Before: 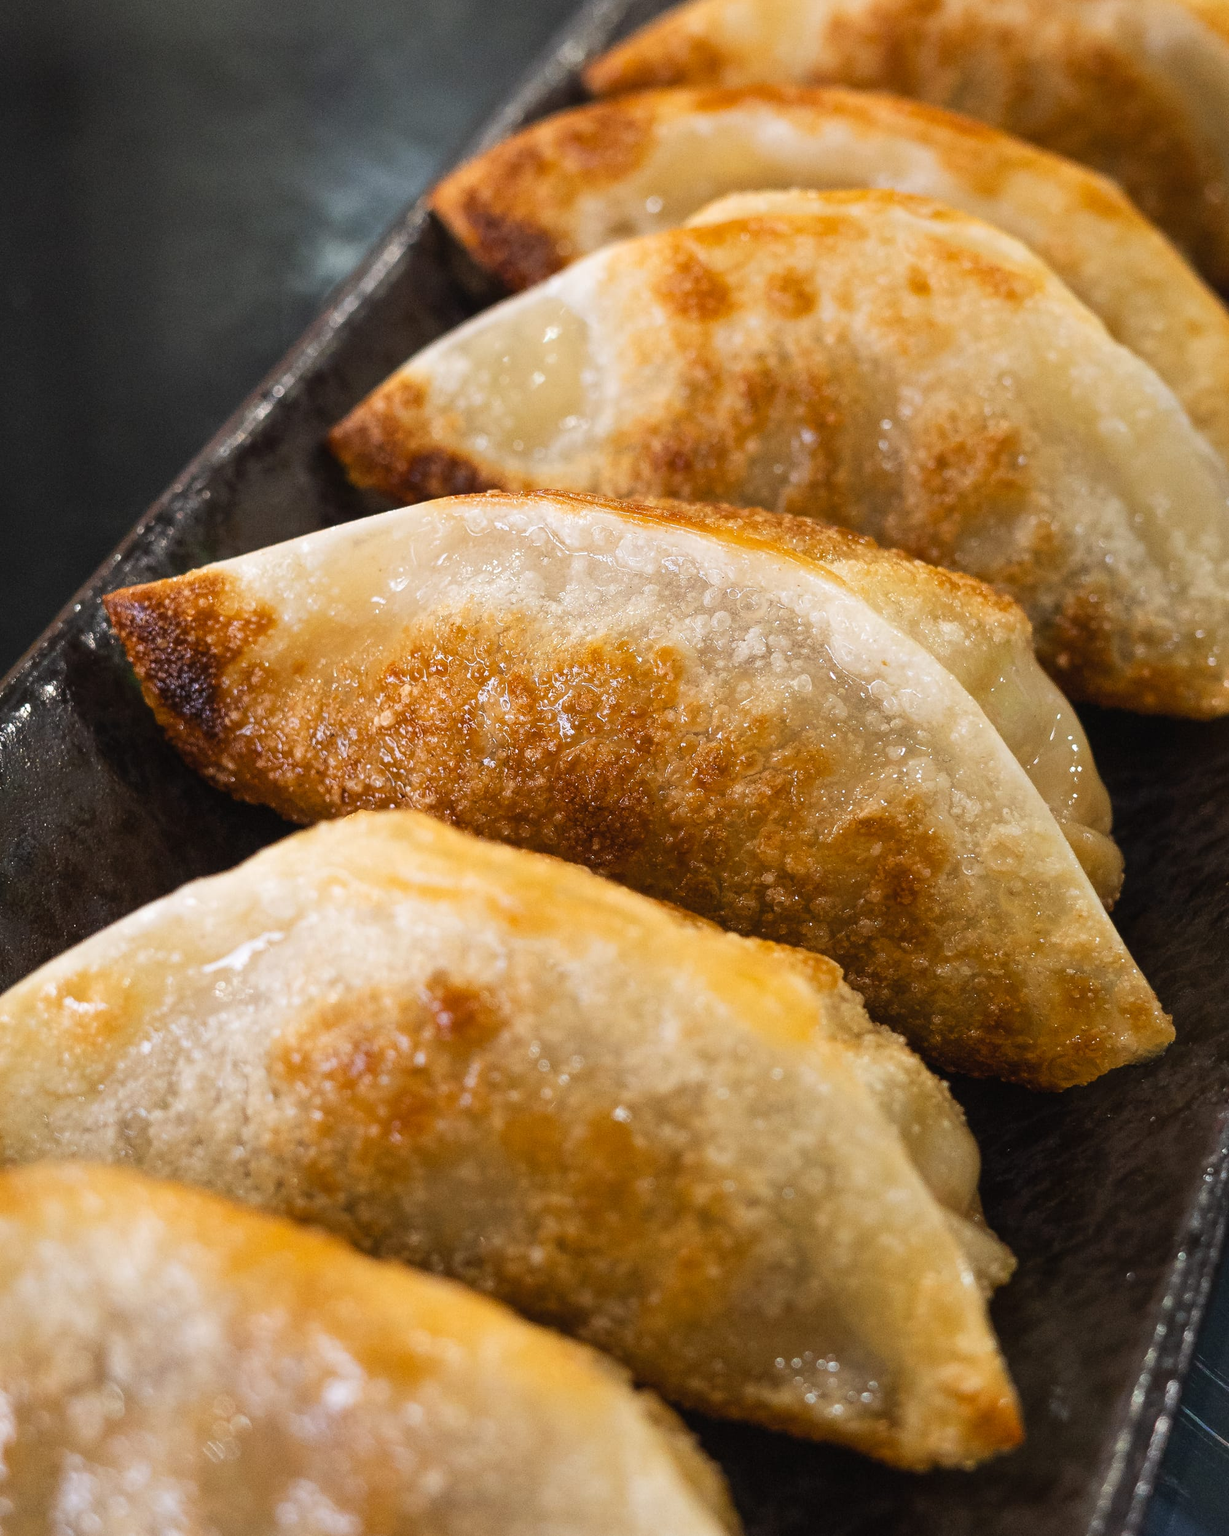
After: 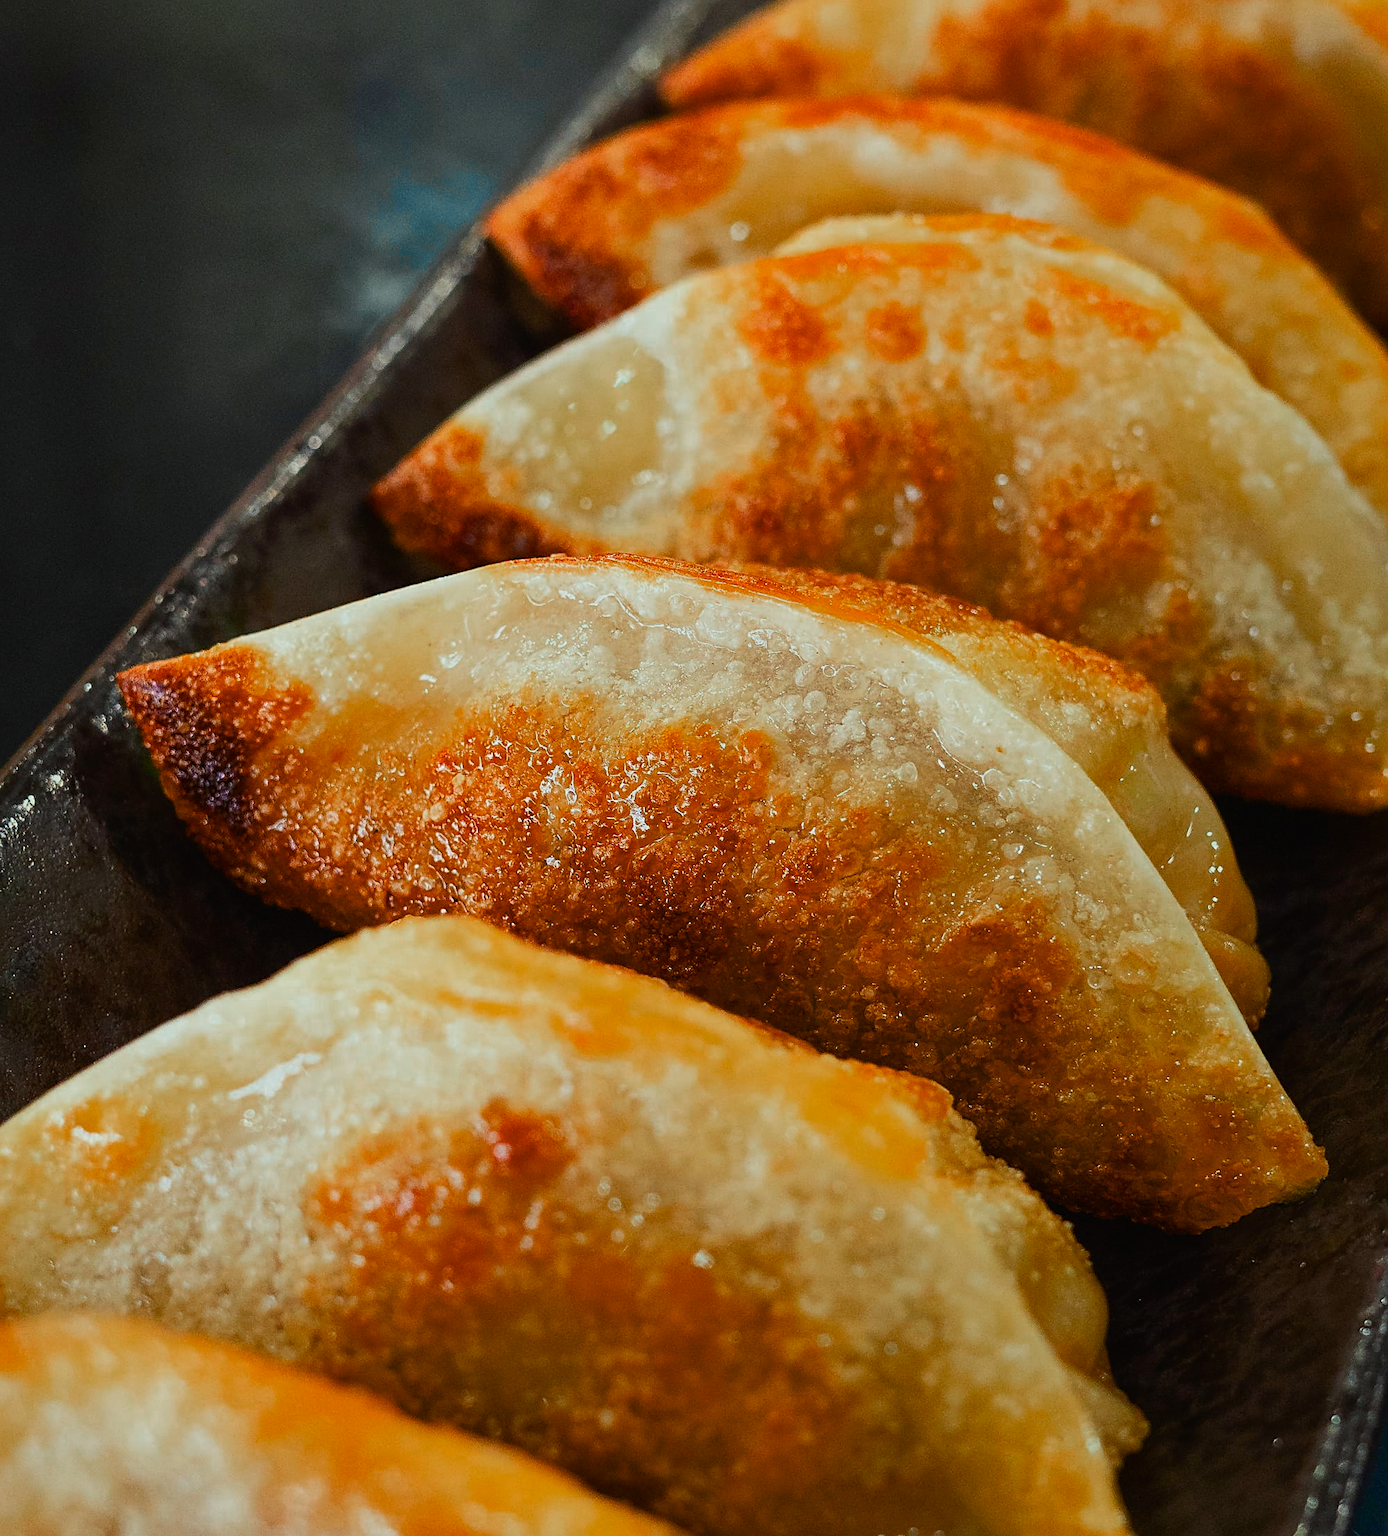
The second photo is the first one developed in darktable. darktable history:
exposure: exposure -0.492 EV, compensate highlight preservation false
tone equalizer: -8 EV -0.412 EV, -7 EV -0.362 EV, -6 EV -0.301 EV, -5 EV -0.202 EV, -3 EV 0.204 EV, -2 EV 0.355 EV, -1 EV 0.371 EV, +0 EV 0.414 EV, edges refinement/feathering 500, mask exposure compensation -1.57 EV, preserve details no
crop and rotate: top 0%, bottom 11.483%
color balance rgb: perceptual saturation grading › global saturation 20%, perceptual saturation grading › highlights -25.176%, perceptual saturation grading › shadows 24.685%
color correction: highlights a* -8.12, highlights b* 3.21
sharpen: on, module defaults
color zones: curves: ch0 [(0, 0.553) (0.123, 0.58) (0.23, 0.419) (0.468, 0.155) (0.605, 0.132) (0.723, 0.063) (0.833, 0.172) (0.921, 0.468)]; ch1 [(0.025, 0.645) (0.229, 0.584) (0.326, 0.551) (0.537, 0.446) (0.599, 0.911) (0.708, 1) (0.805, 0.944)]; ch2 [(0.086, 0.468) (0.254, 0.464) (0.638, 0.564) (0.702, 0.592) (0.768, 0.564)]
